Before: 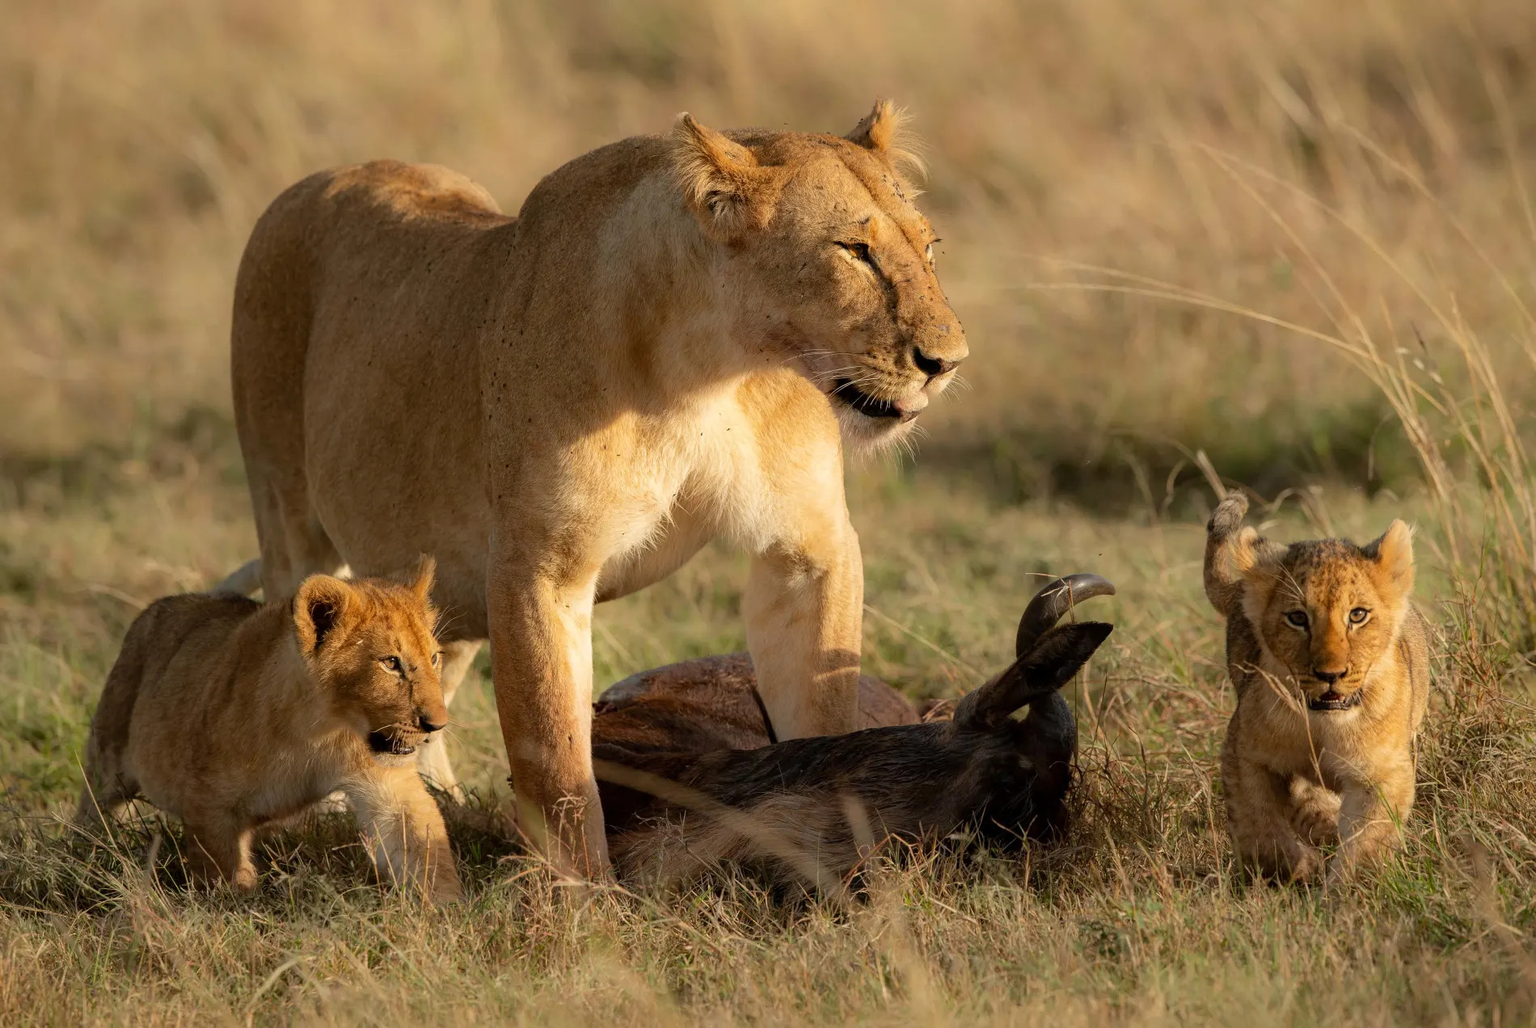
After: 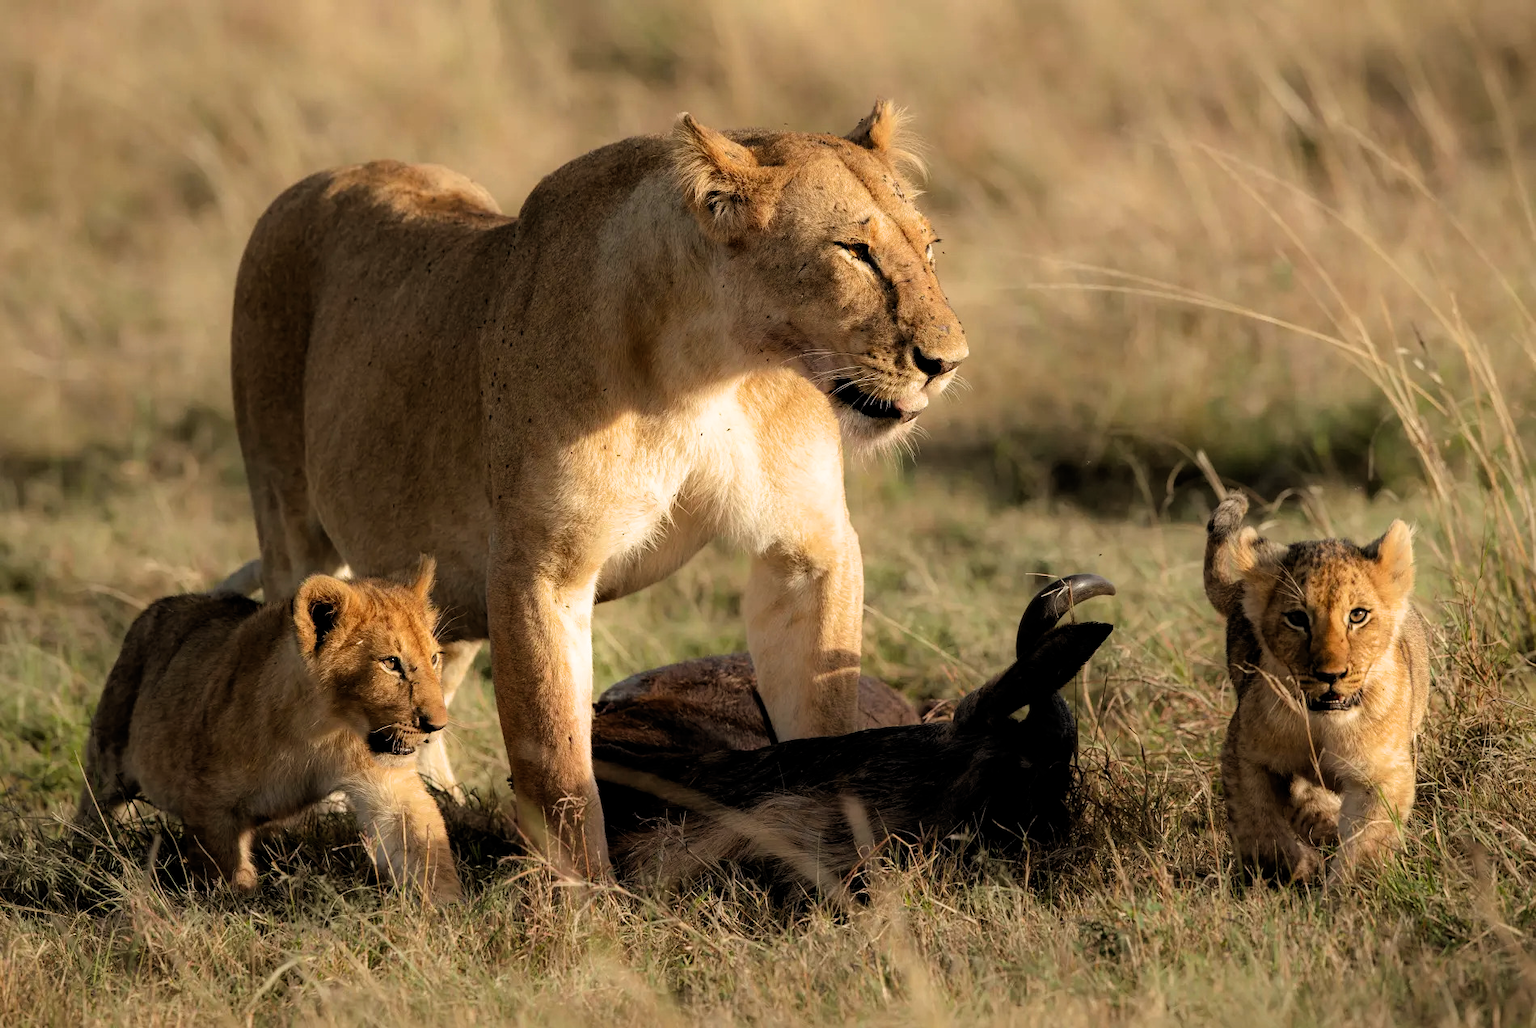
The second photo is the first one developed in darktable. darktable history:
filmic rgb: black relative exposure -8.72 EV, white relative exposure 2.64 EV, target black luminance 0%, target white luminance 99.874%, hardness 6.25, latitude 75.55%, contrast 1.314, highlights saturation mix -4.87%, color science v6 (2022)
